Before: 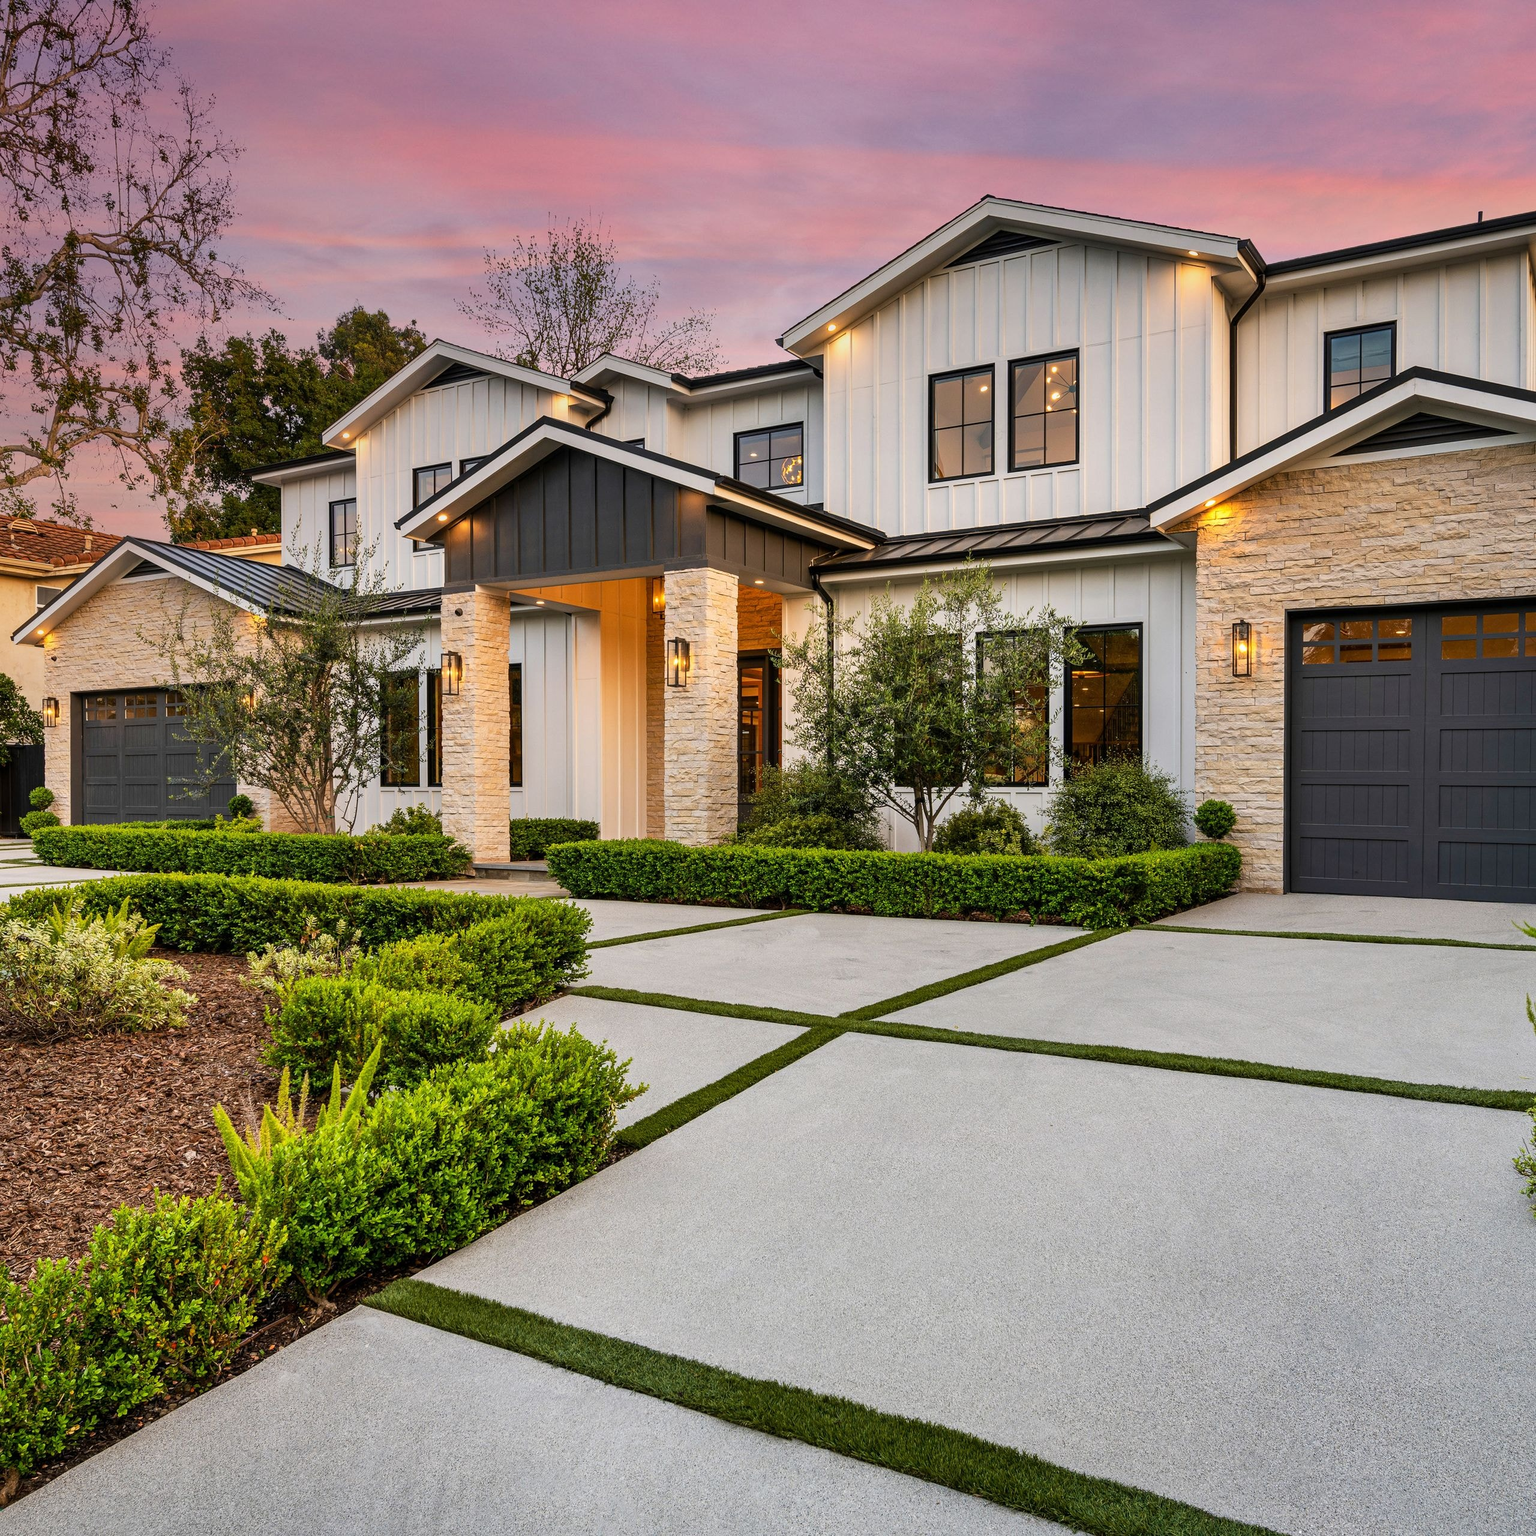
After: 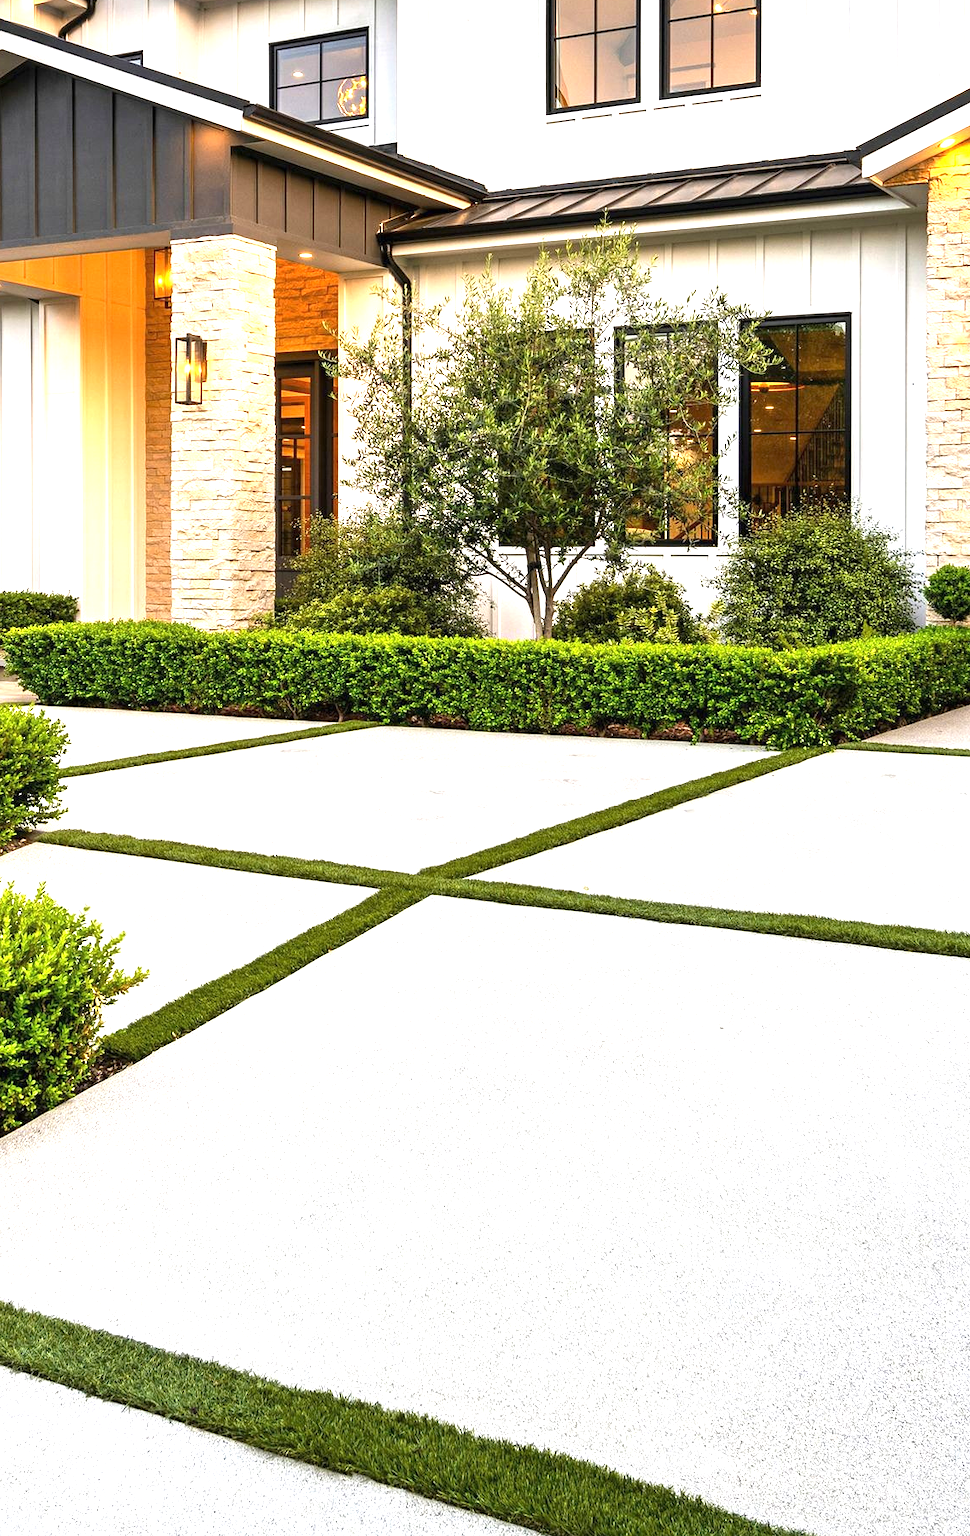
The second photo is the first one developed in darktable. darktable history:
exposure: black level correction 0, exposure 1.35 EV, compensate exposure bias true, compensate highlight preservation false
crop: left 35.432%, top 26.233%, right 20.145%, bottom 3.432%
